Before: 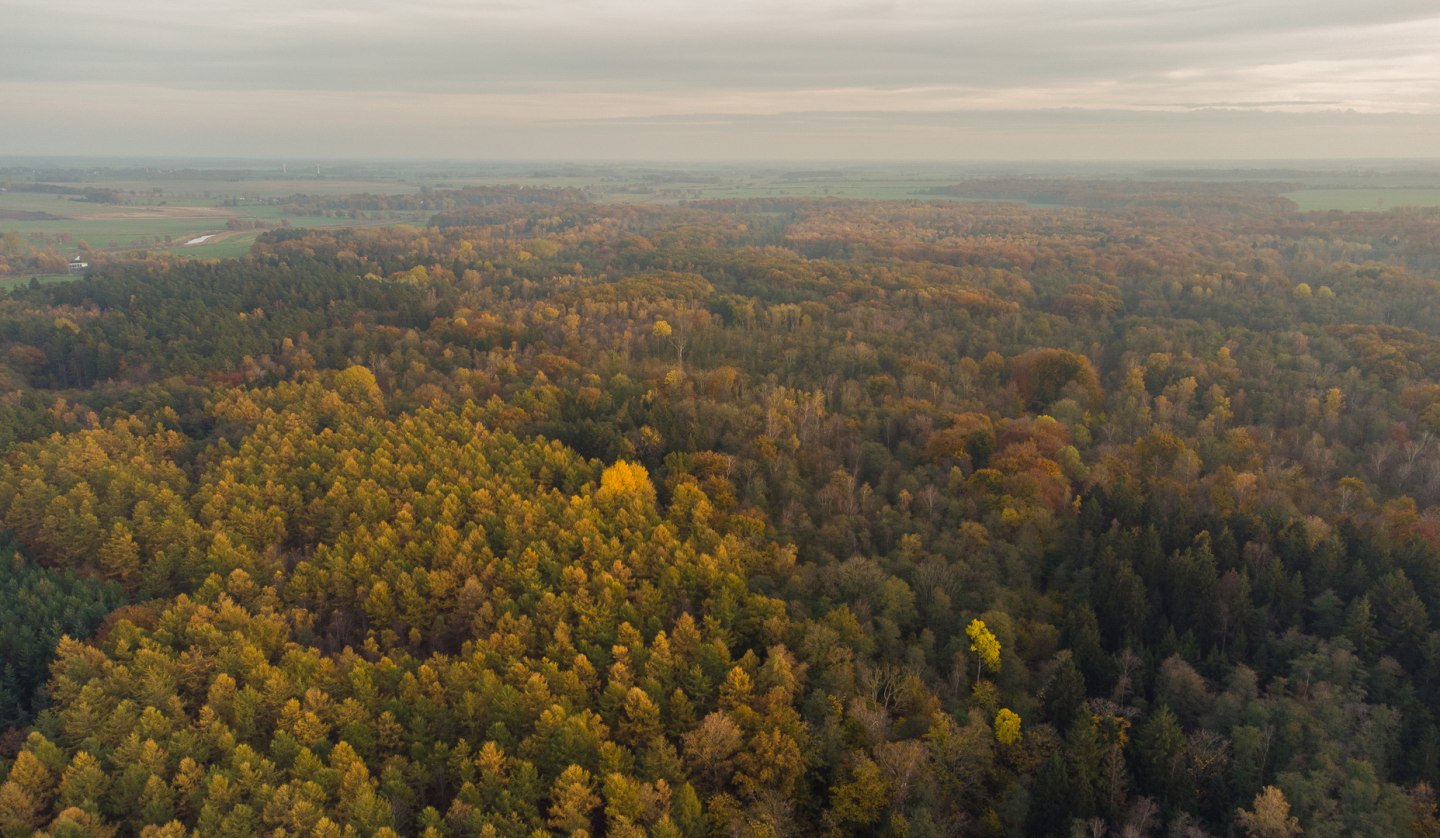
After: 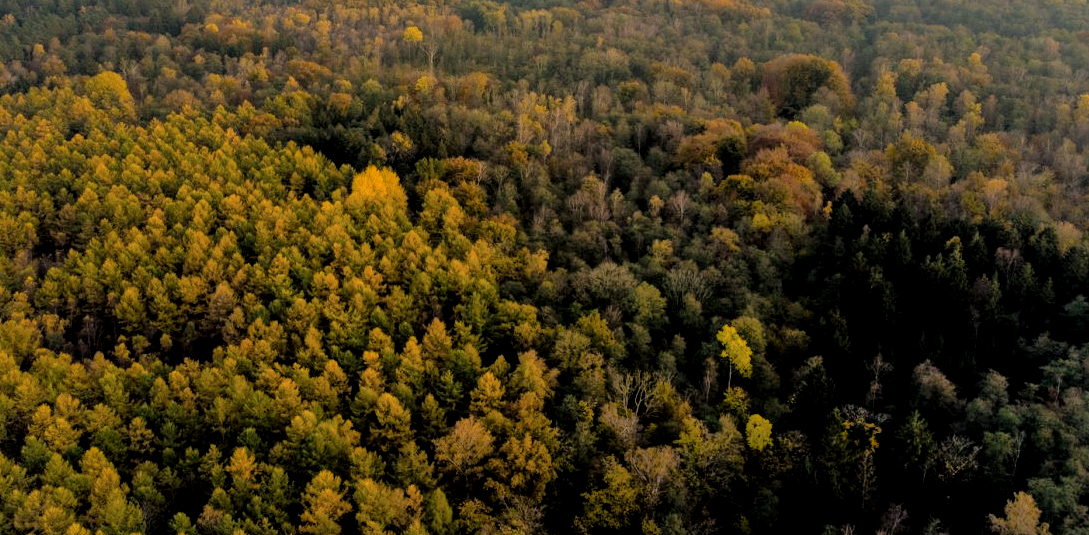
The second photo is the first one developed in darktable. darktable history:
local contrast: on, module defaults
shadows and highlights: on, module defaults
crop and rotate: left 17.299%, top 35.115%, right 7.015%, bottom 1.024%
color balance rgb: shadows lift › chroma 2%, shadows lift › hue 217.2°, power › hue 60°, highlights gain › chroma 1%, highlights gain › hue 69.6°, global offset › luminance -0.5%, perceptual saturation grading › global saturation 15%, global vibrance 15%
filmic rgb: black relative exposure -5 EV, hardness 2.88, contrast 1.3, highlights saturation mix -30%
